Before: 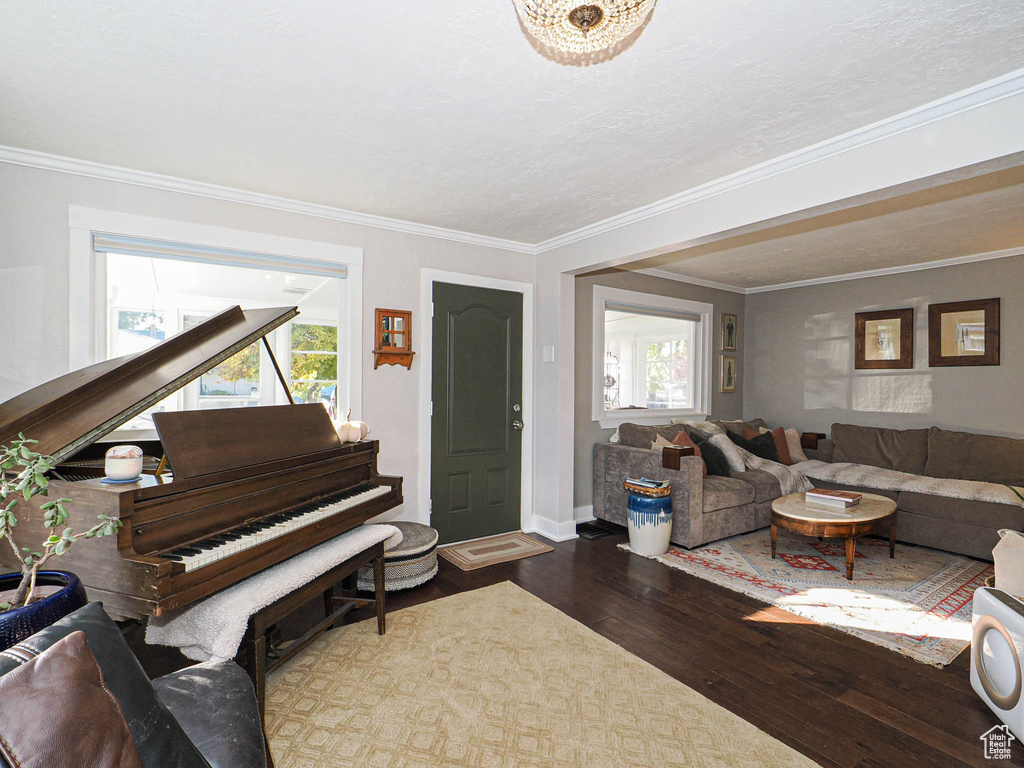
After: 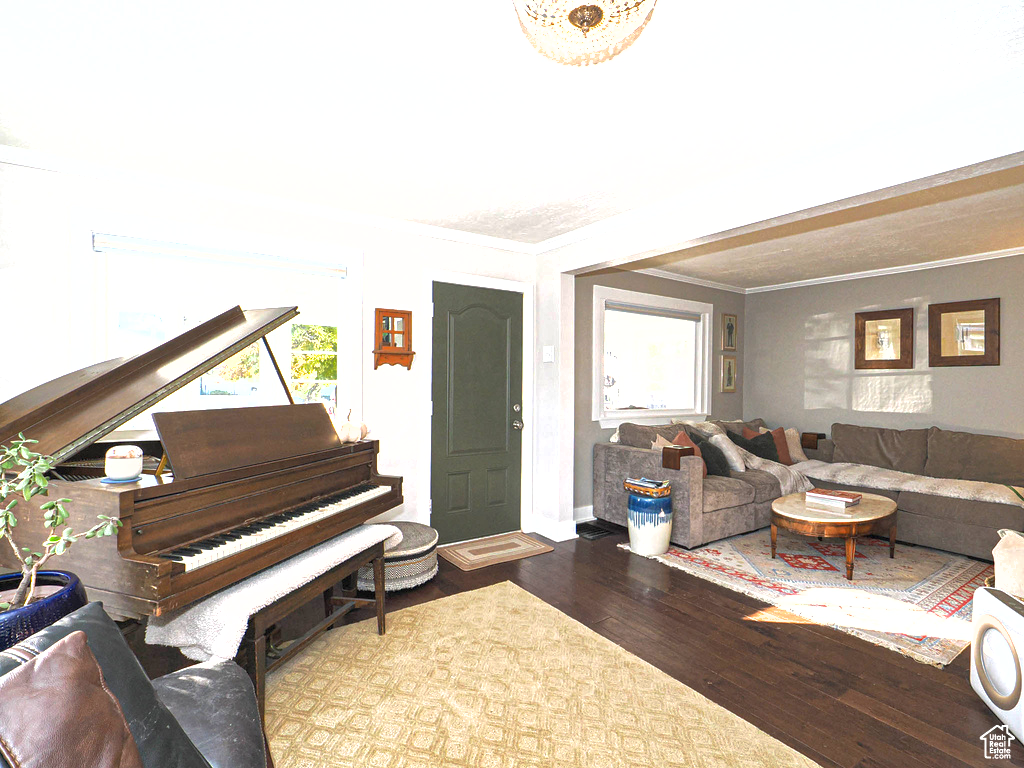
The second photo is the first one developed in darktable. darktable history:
shadows and highlights: on, module defaults
tone equalizer: on, module defaults
exposure: black level correction 0, exposure 1.001 EV, compensate highlight preservation false
